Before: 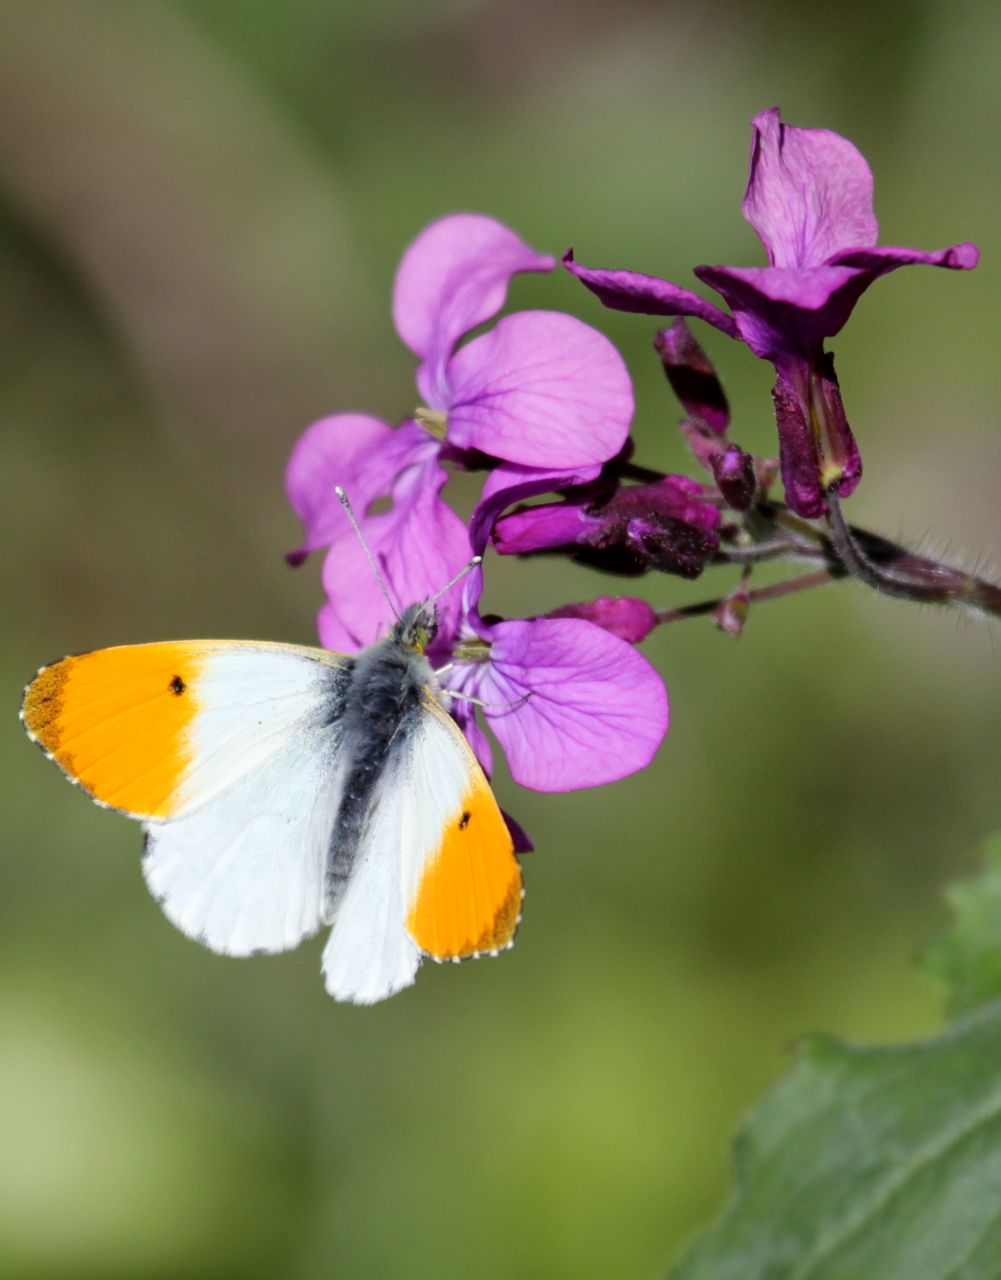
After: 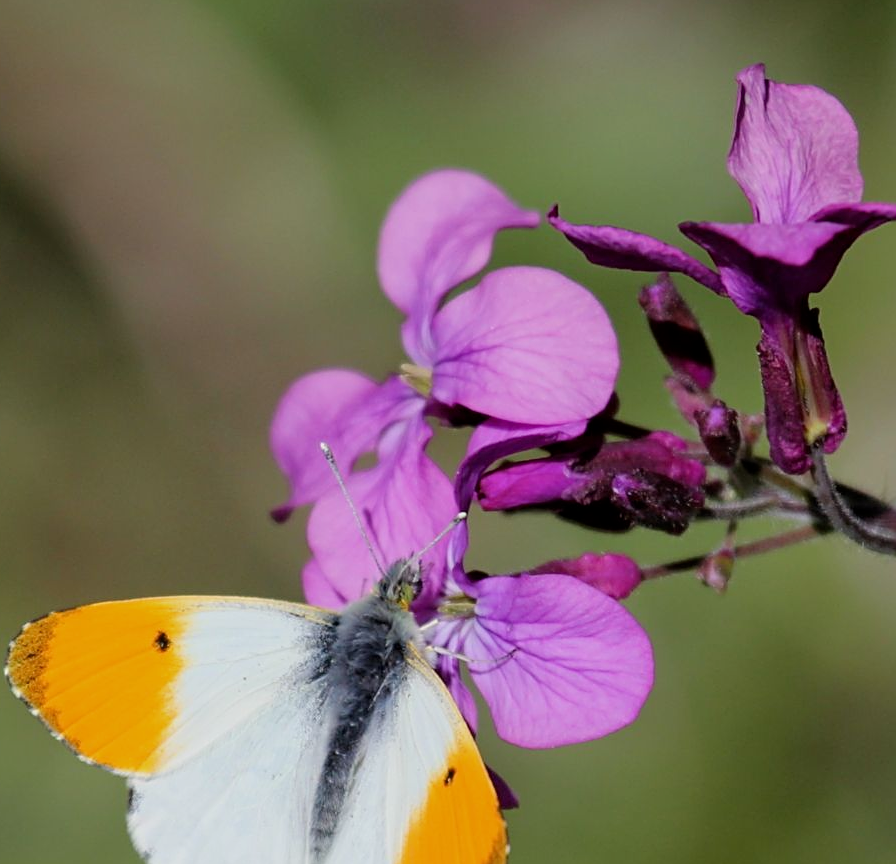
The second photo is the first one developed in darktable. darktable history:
filmic rgb: black relative exposure -15 EV, white relative exposure 3 EV, threshold 6 EV, target black luminance 0%, hardness 9.27, latitude 99%, contrast 0.912, shadows ↔ highlights balance 0.505%, add noise in highlights 0, color science v3 (2019), use custom middle-gray values true, iterations of high-quality reconstruction 0, contrast in highlights soft, enable highlight reconstruction true
sharpen: on, module defaults
crop: left 1.509%, top 3.452%, right 7.696%, bottom 28.452%
